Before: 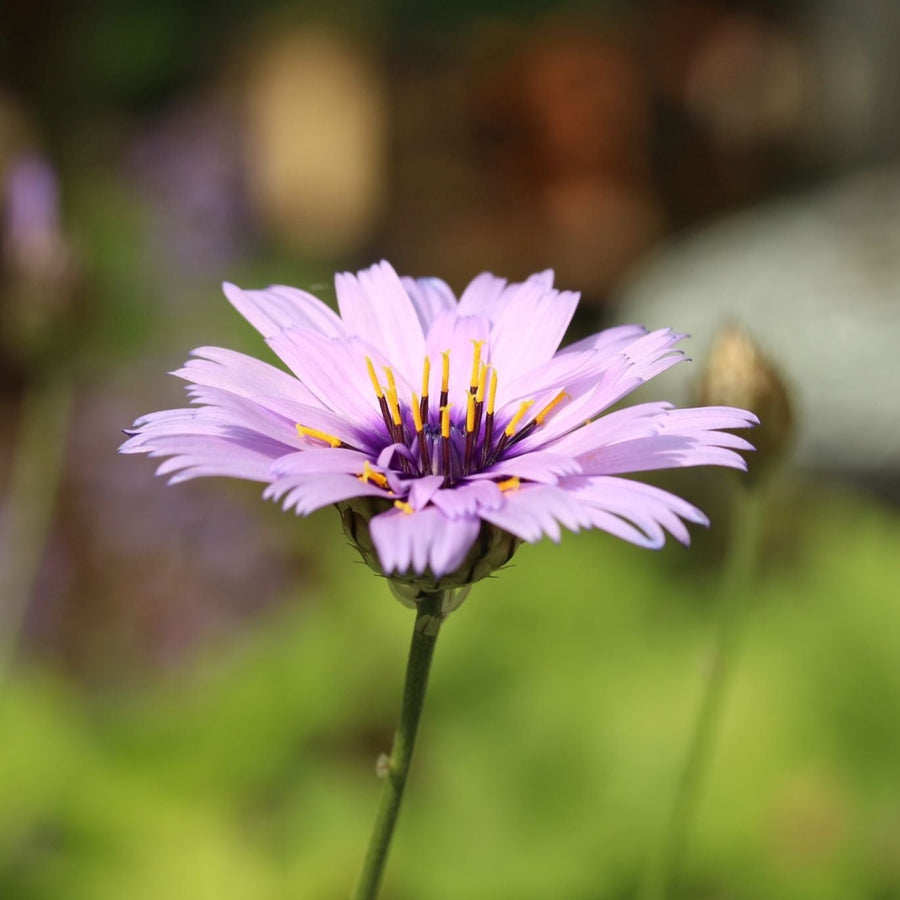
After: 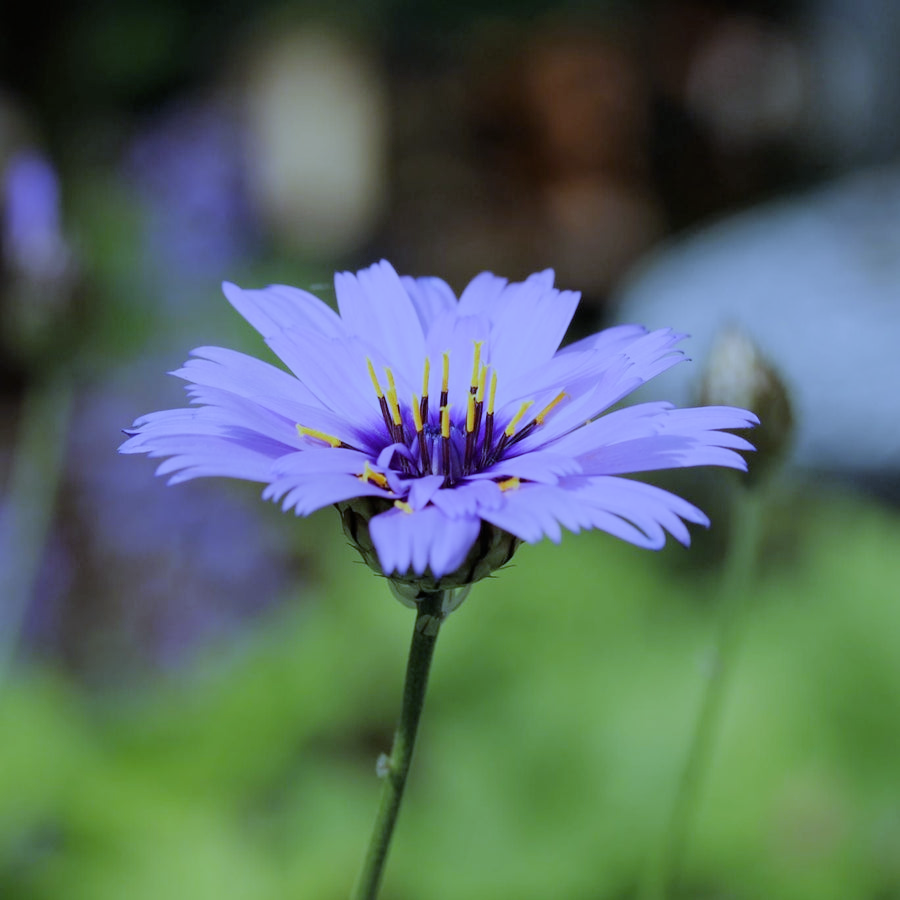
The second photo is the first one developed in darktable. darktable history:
white balance: red 0.766, blue 1.537
filmic rgb: black relative exposure -7.65 EV, white relative exposure 4.56 EV, hardness 3.61
